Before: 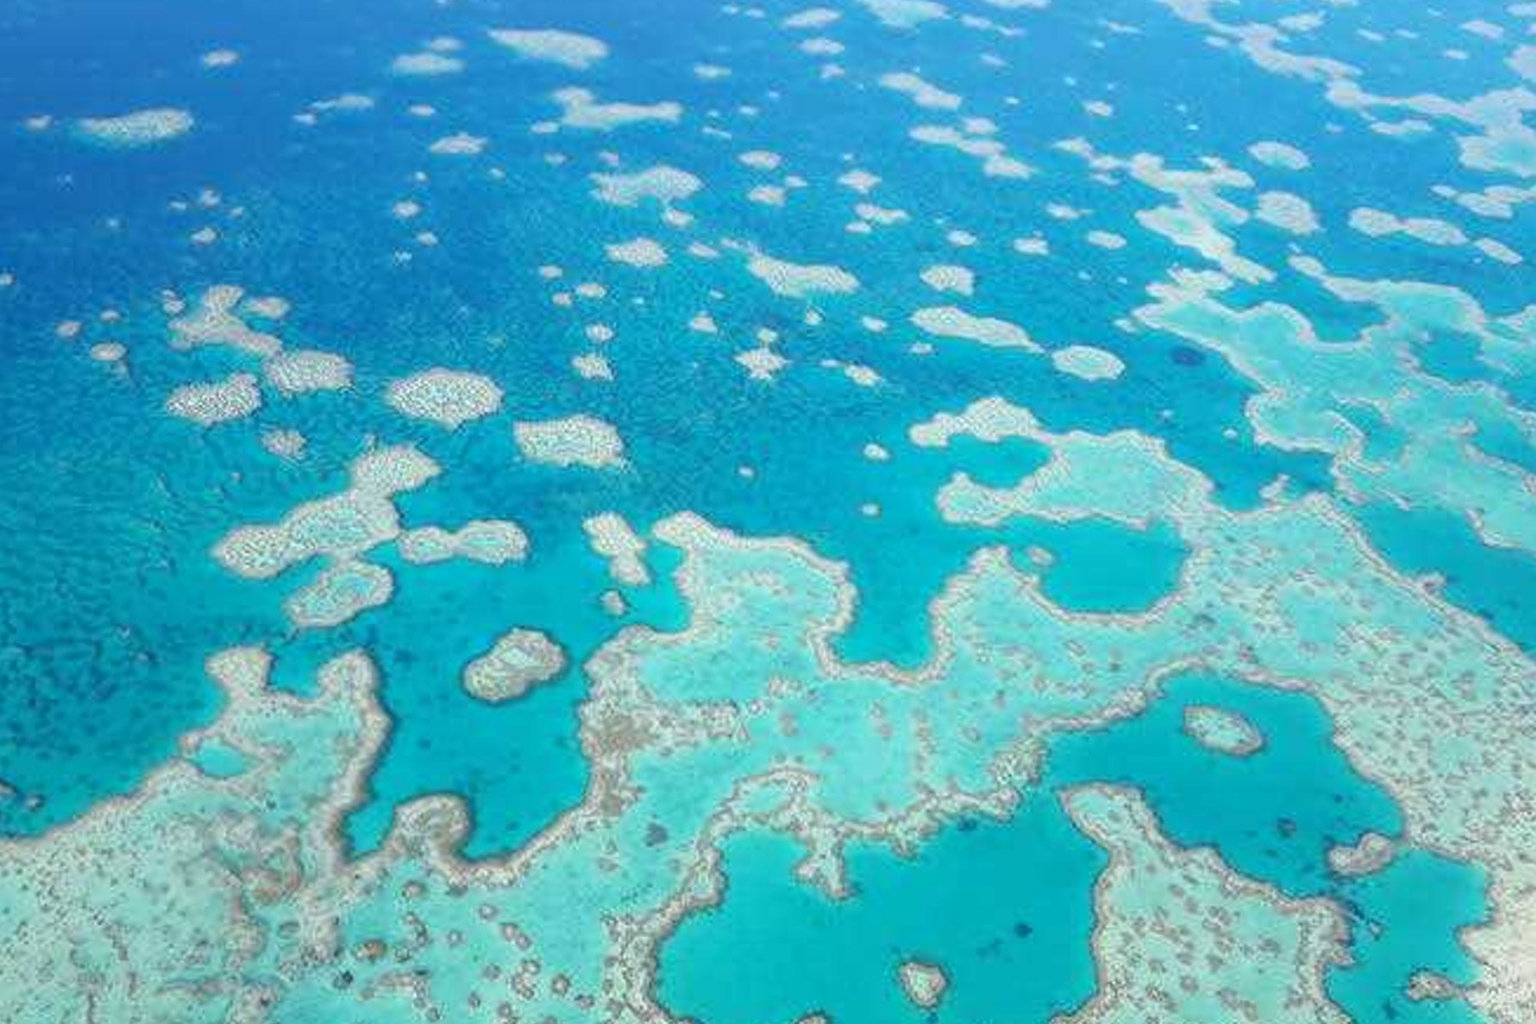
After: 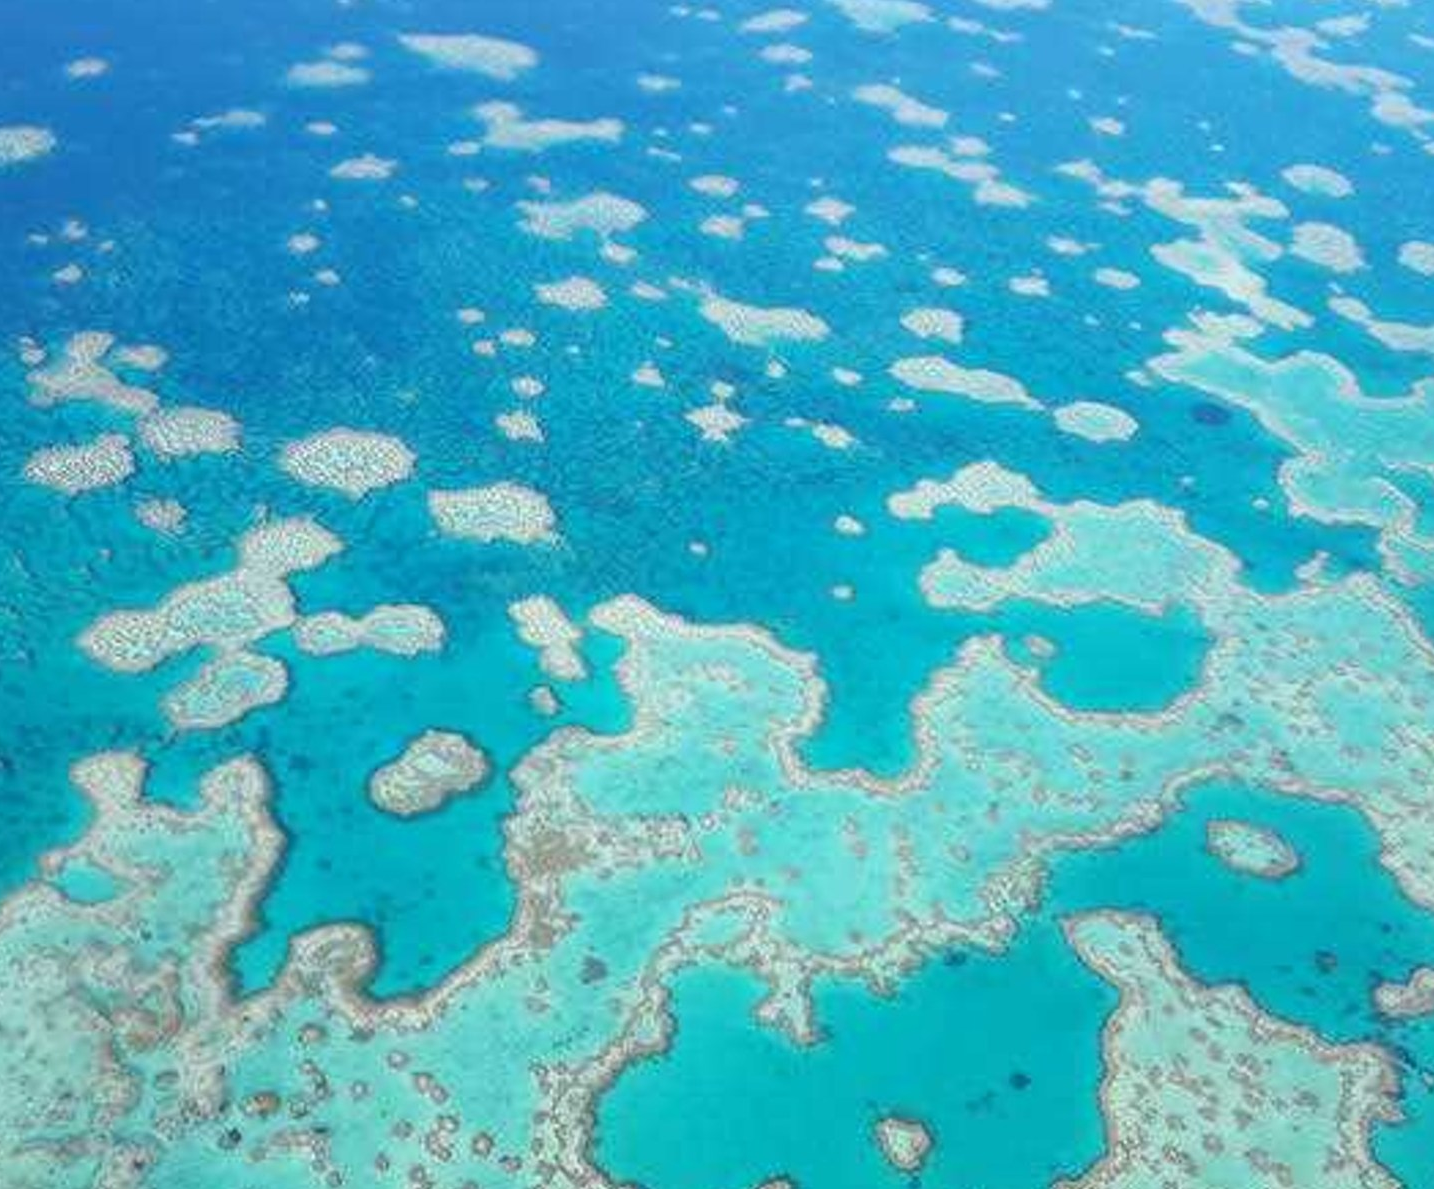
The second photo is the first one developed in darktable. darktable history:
crop and rotate: left 9.492%, right 10.136%
